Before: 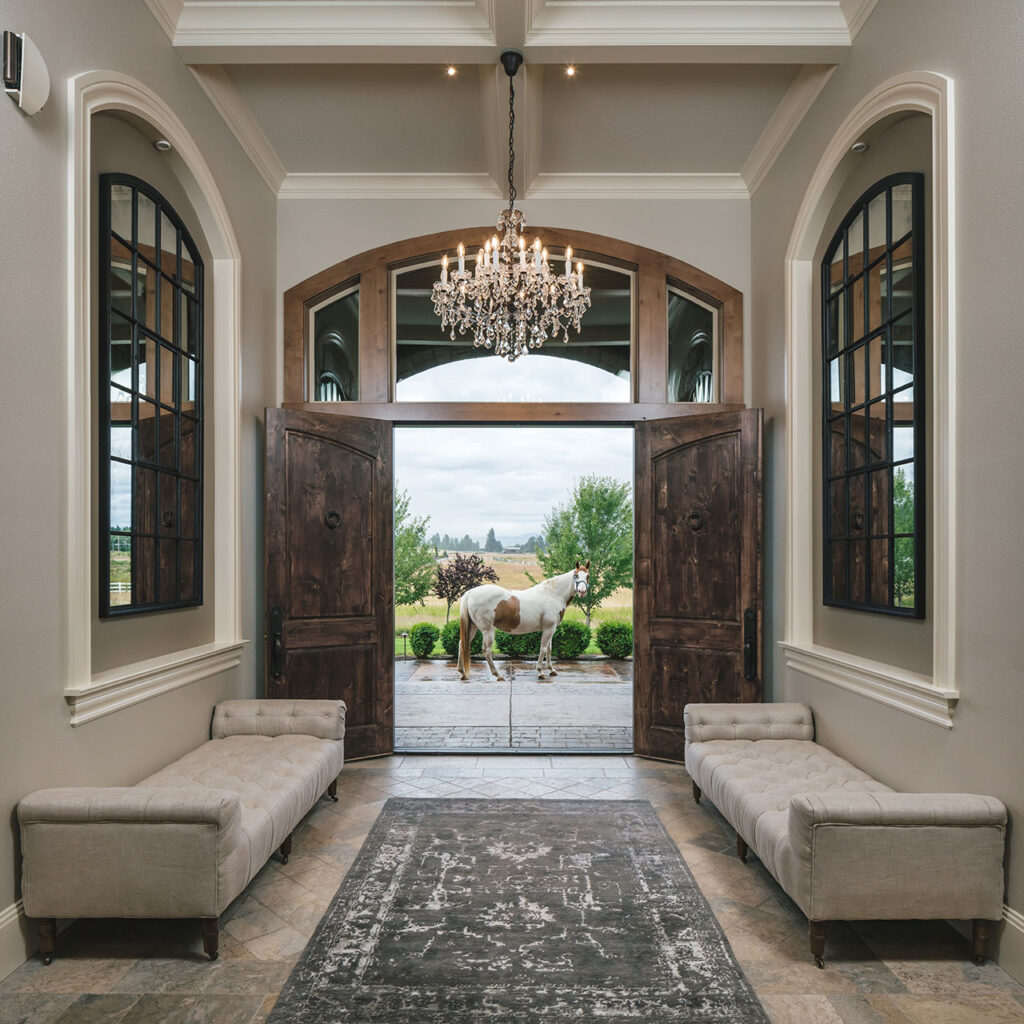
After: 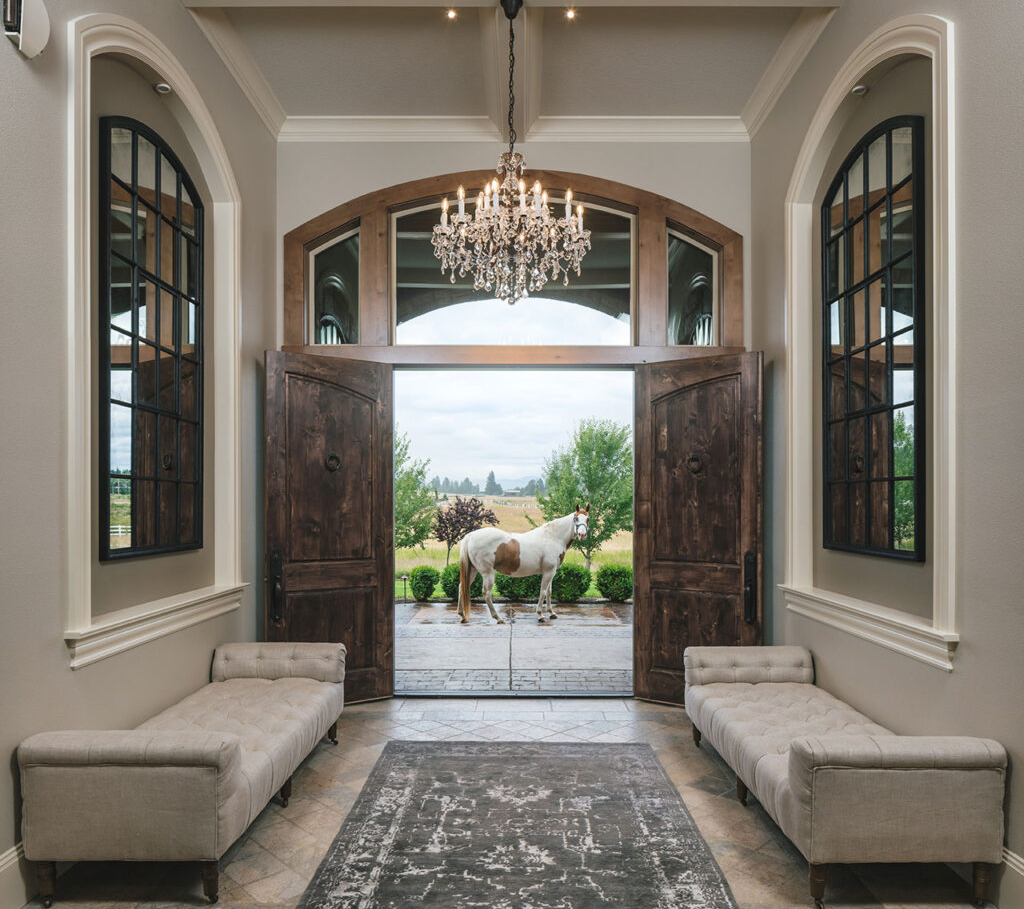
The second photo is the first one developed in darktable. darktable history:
white balance: emerald 1
crop and rotate: top 5.609%, bottom 5.609%
bloom: size 9%, threshold 100%, strength 7%
